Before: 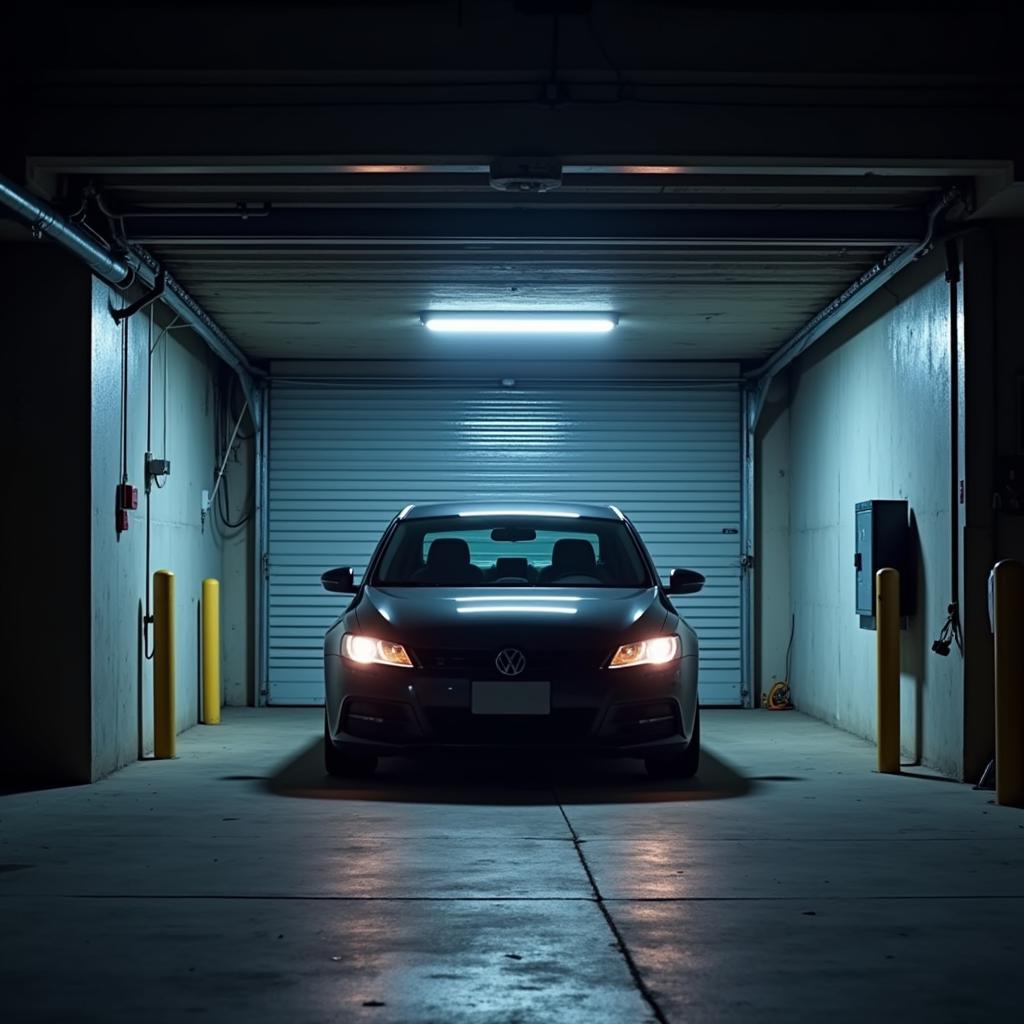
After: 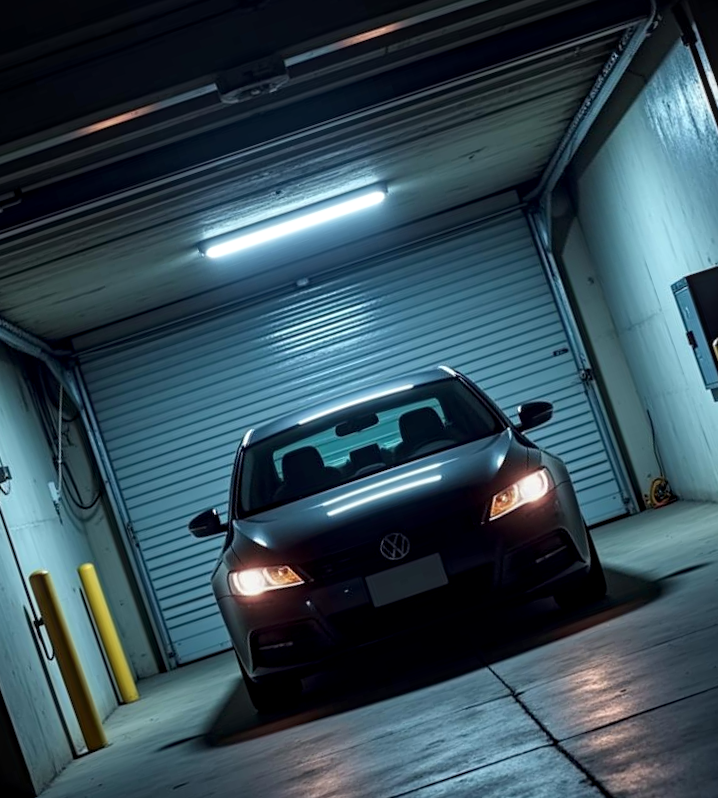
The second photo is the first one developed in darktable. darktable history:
local contrast: detail 130%
crop and rotate: angle 18.79°, left 7.003%, right 3.965%, bottom 1.095%
